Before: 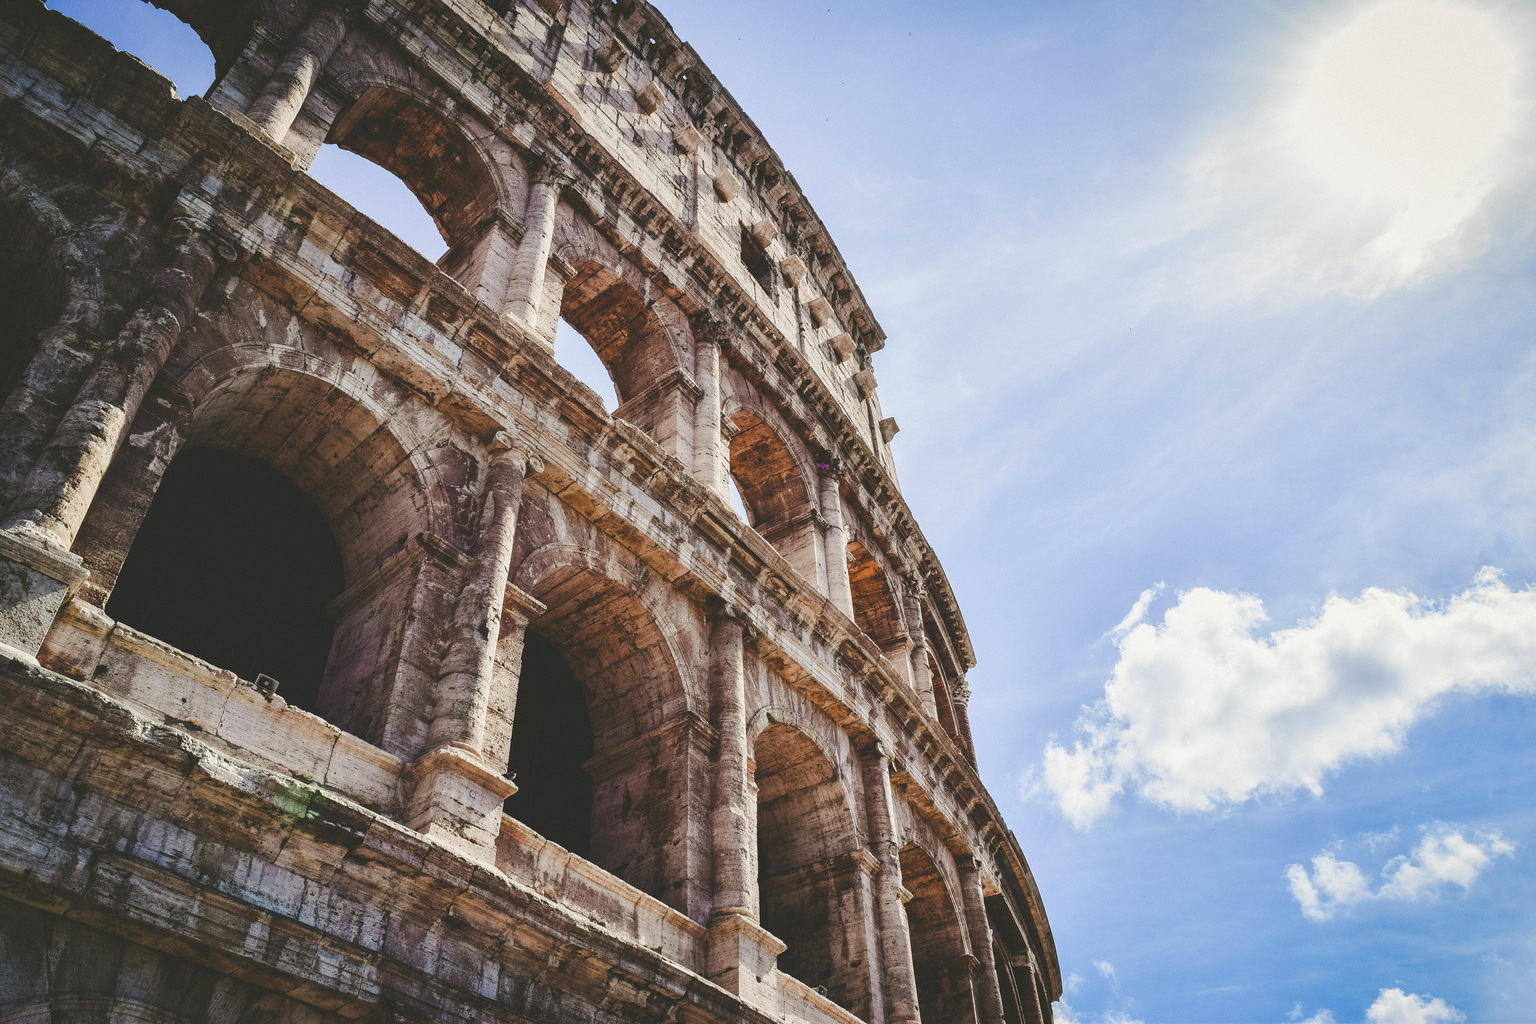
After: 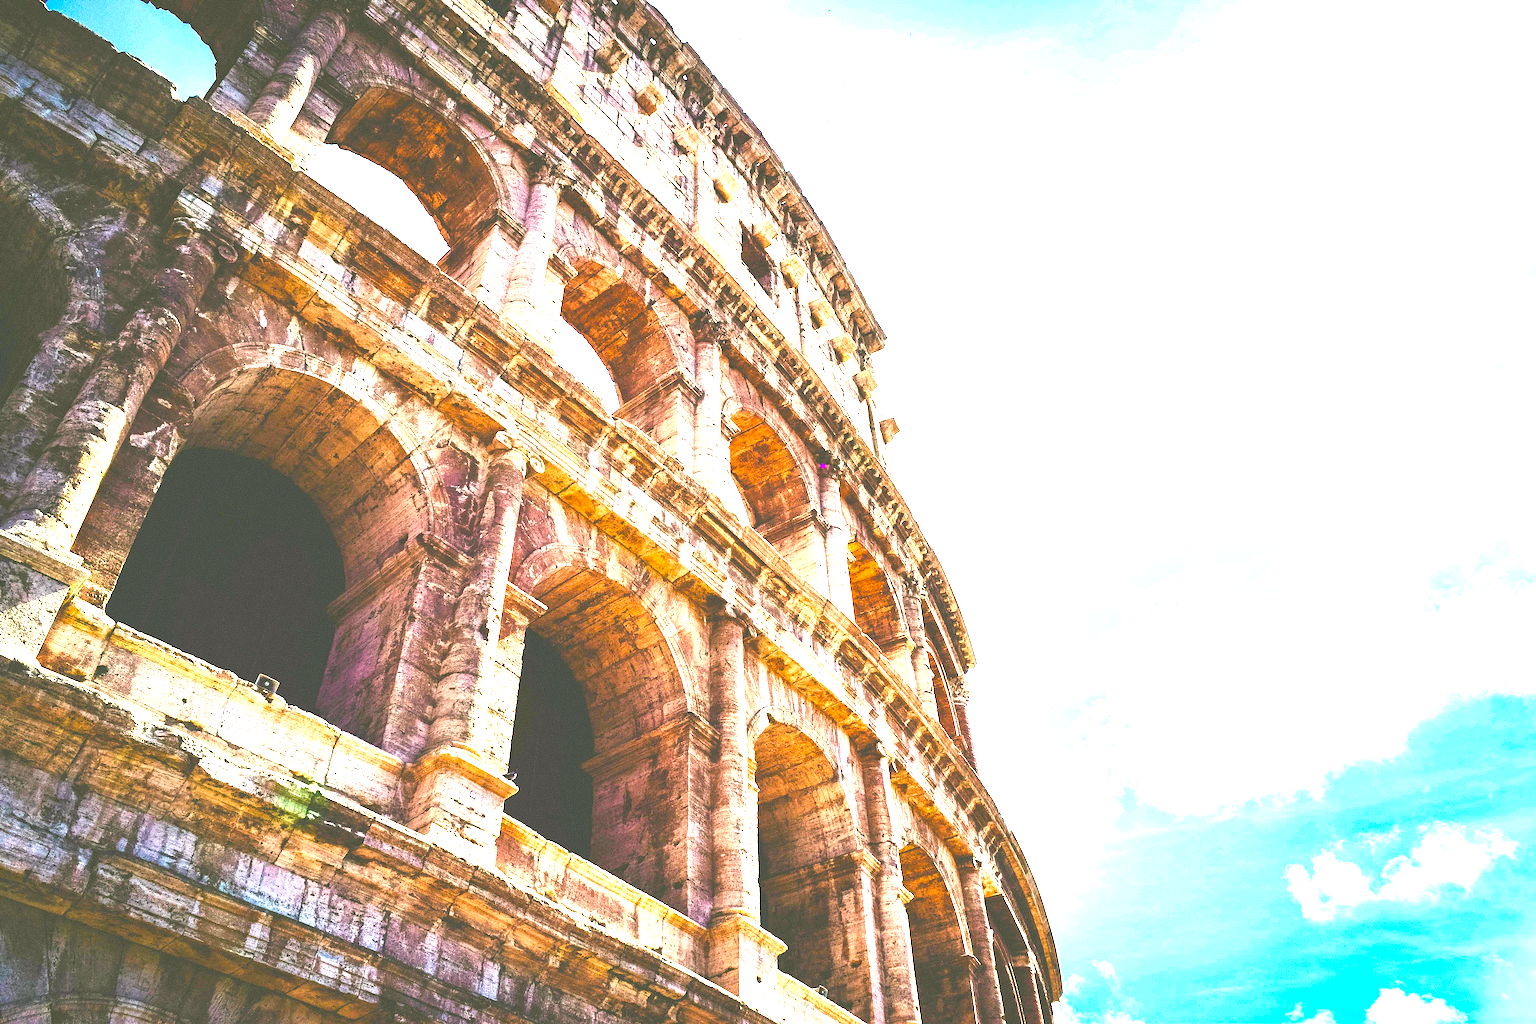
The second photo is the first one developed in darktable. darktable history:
exposure: black level correction 0, exposure 1.997 EV, compensate highlight preservation false
color balance rgb: highlights gain › chroma 1.065%, highlights gain › hue 54.12°, linear chroma grading › mid-tones 7.632%, perceptual saturation grading › global saturation 30.762%, global vibrance 31.599%
haze removal: strength 0.295, distance 0.243, compatibility mode true, adaptive false
